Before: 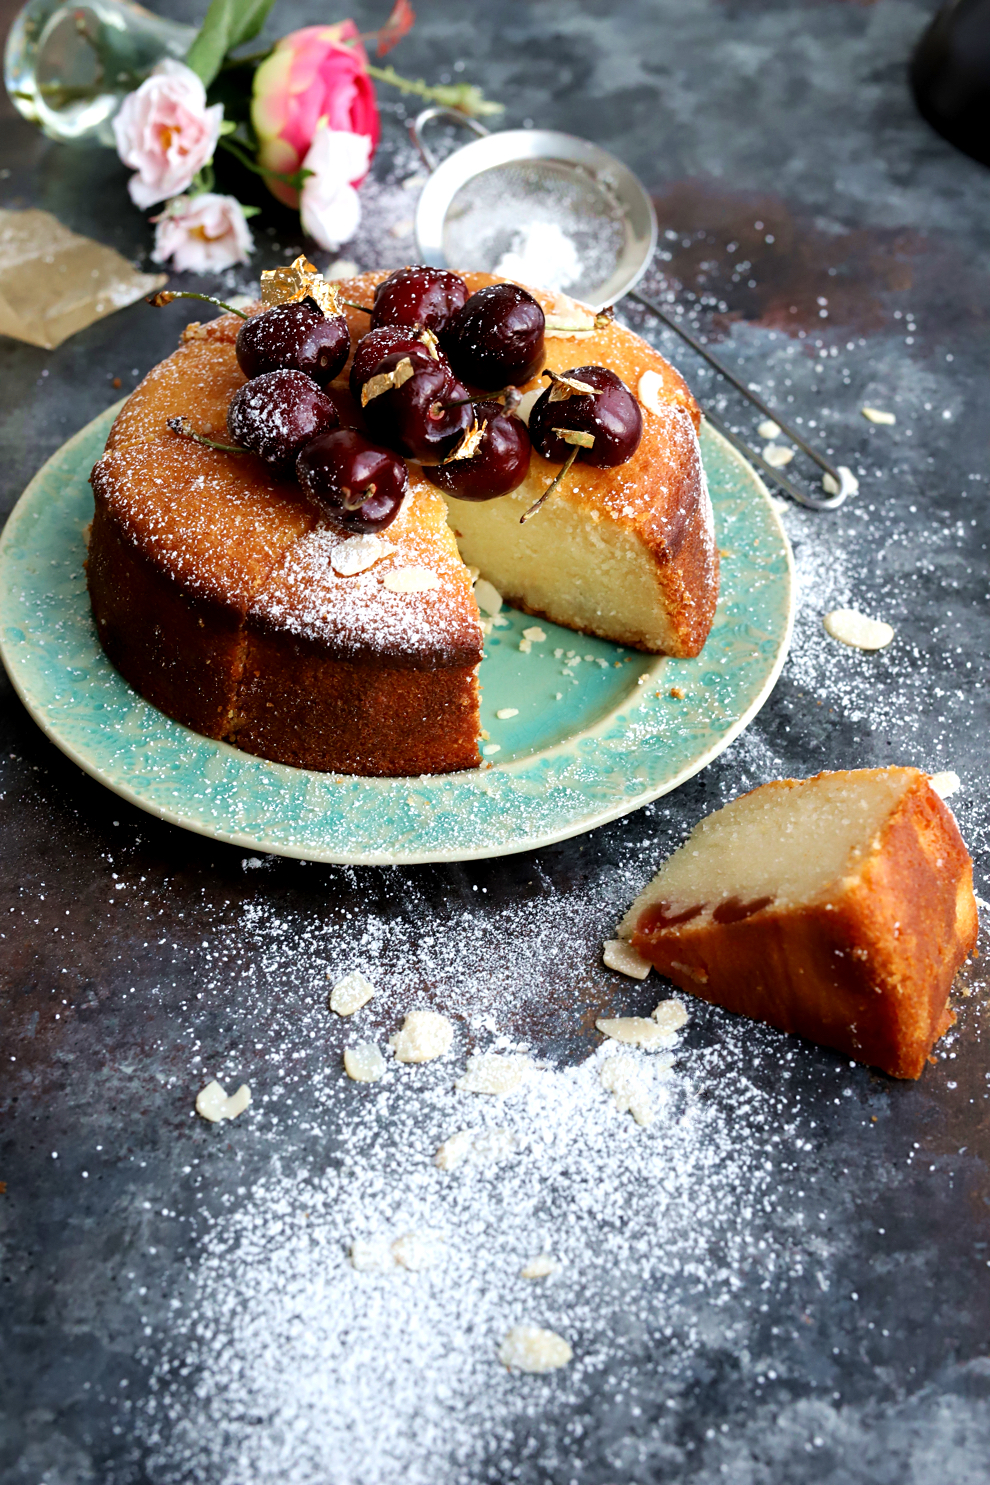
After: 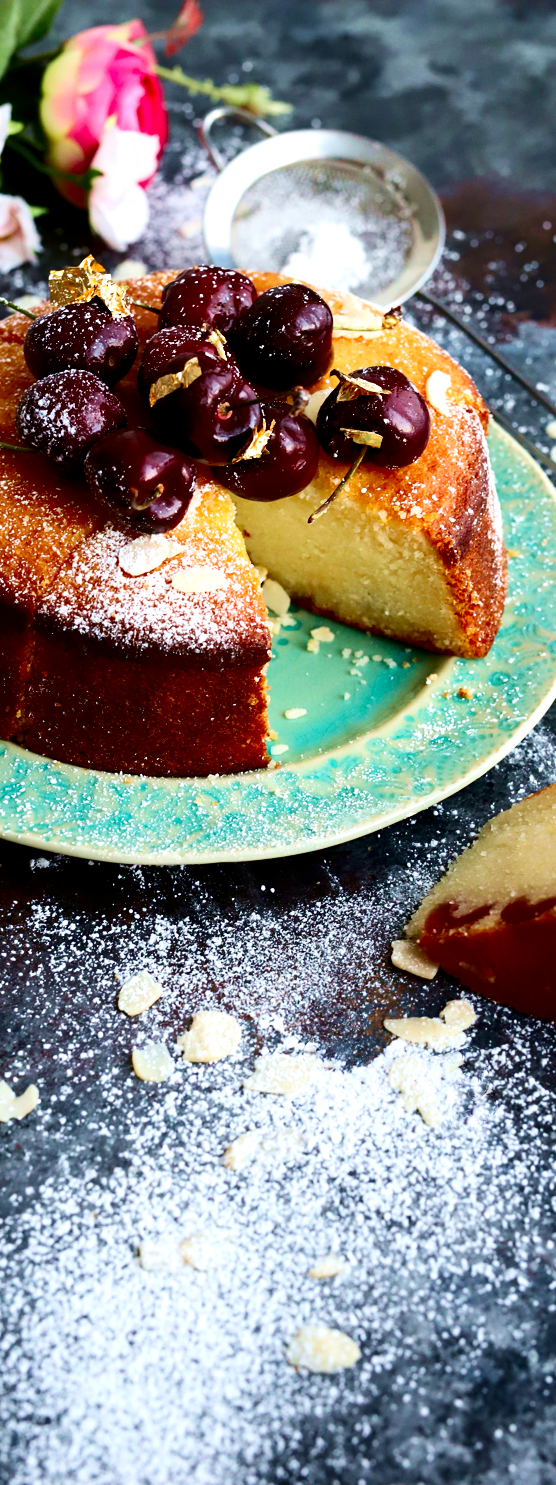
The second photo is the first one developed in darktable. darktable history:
crop: left 21.496%, right 22.254%
contrast brightness saturation: contrast 0.21, brightness -0.11, saturation 0.21
velvia: on, module defaults
